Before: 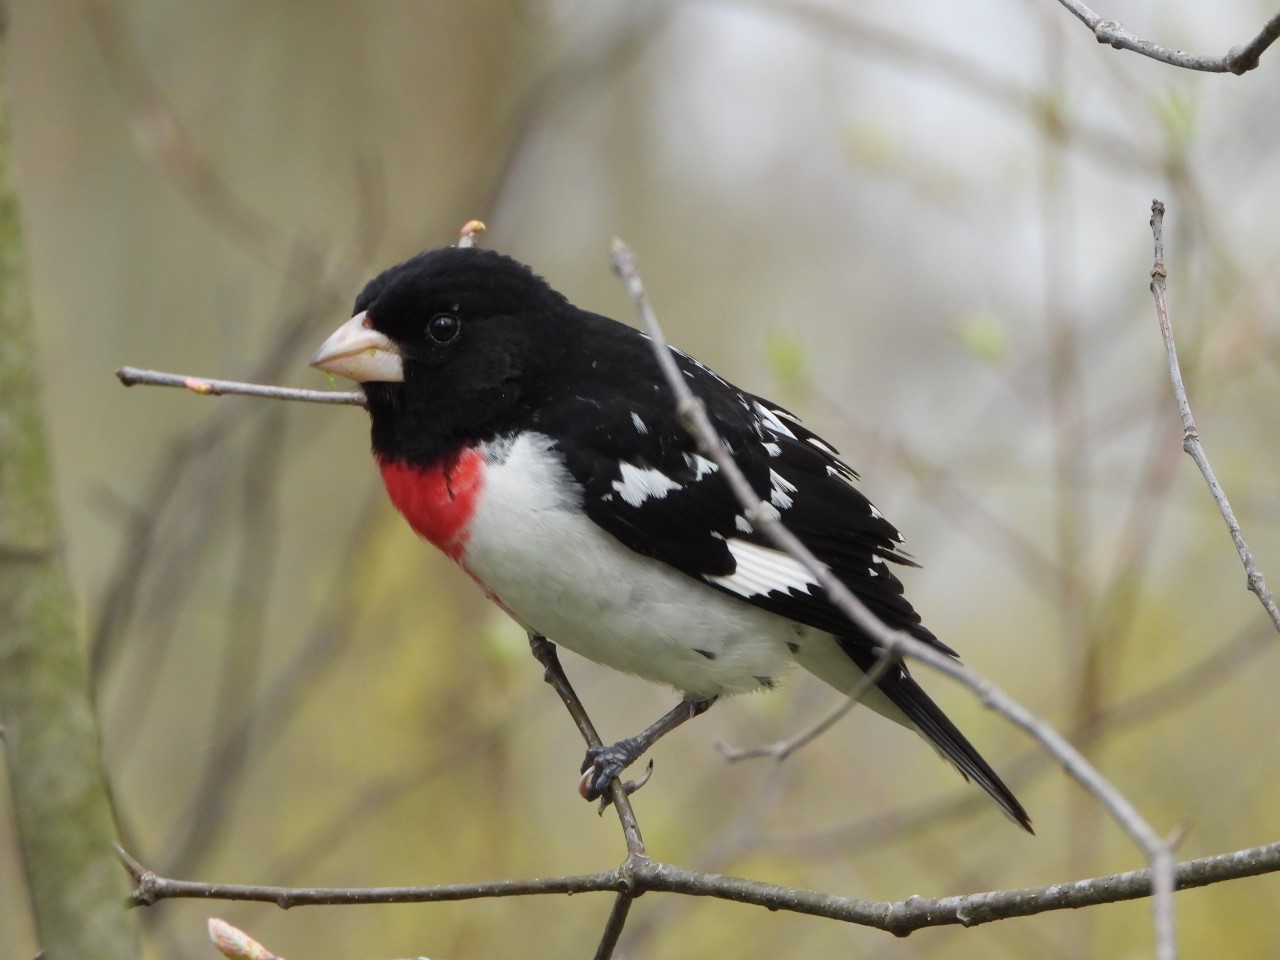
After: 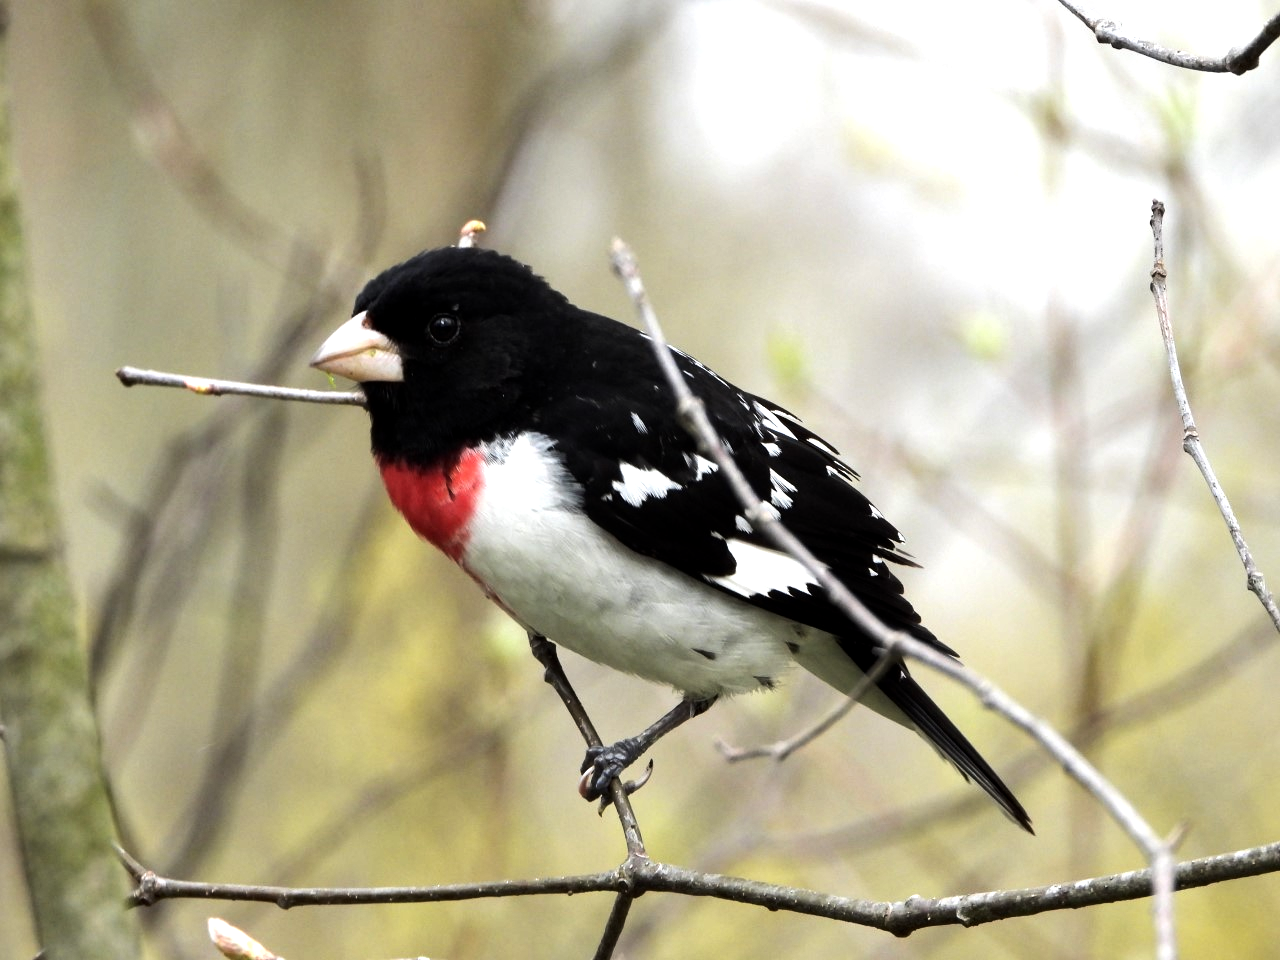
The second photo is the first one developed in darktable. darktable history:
tone equalizer: -8 EV -1.09 EV, -7 EV -1.04 EV, -6 EV -0.848 EV, -5 EV -0.539 EV, -3 EV 0.601 EV, -2 EV 0.862 EV, -1 EV 1.01 EV, +0 EV 1.07 EV, edges refinement/feathering 500, mask exposure compensation -1.57 EV, preserve details no
local contrast: highlights 105%, shadows 101%, detail 120%, midtone range 0.2
exposure: exposure -0.049 EV, compensate exposure bias true, compensate highlight preservation false
